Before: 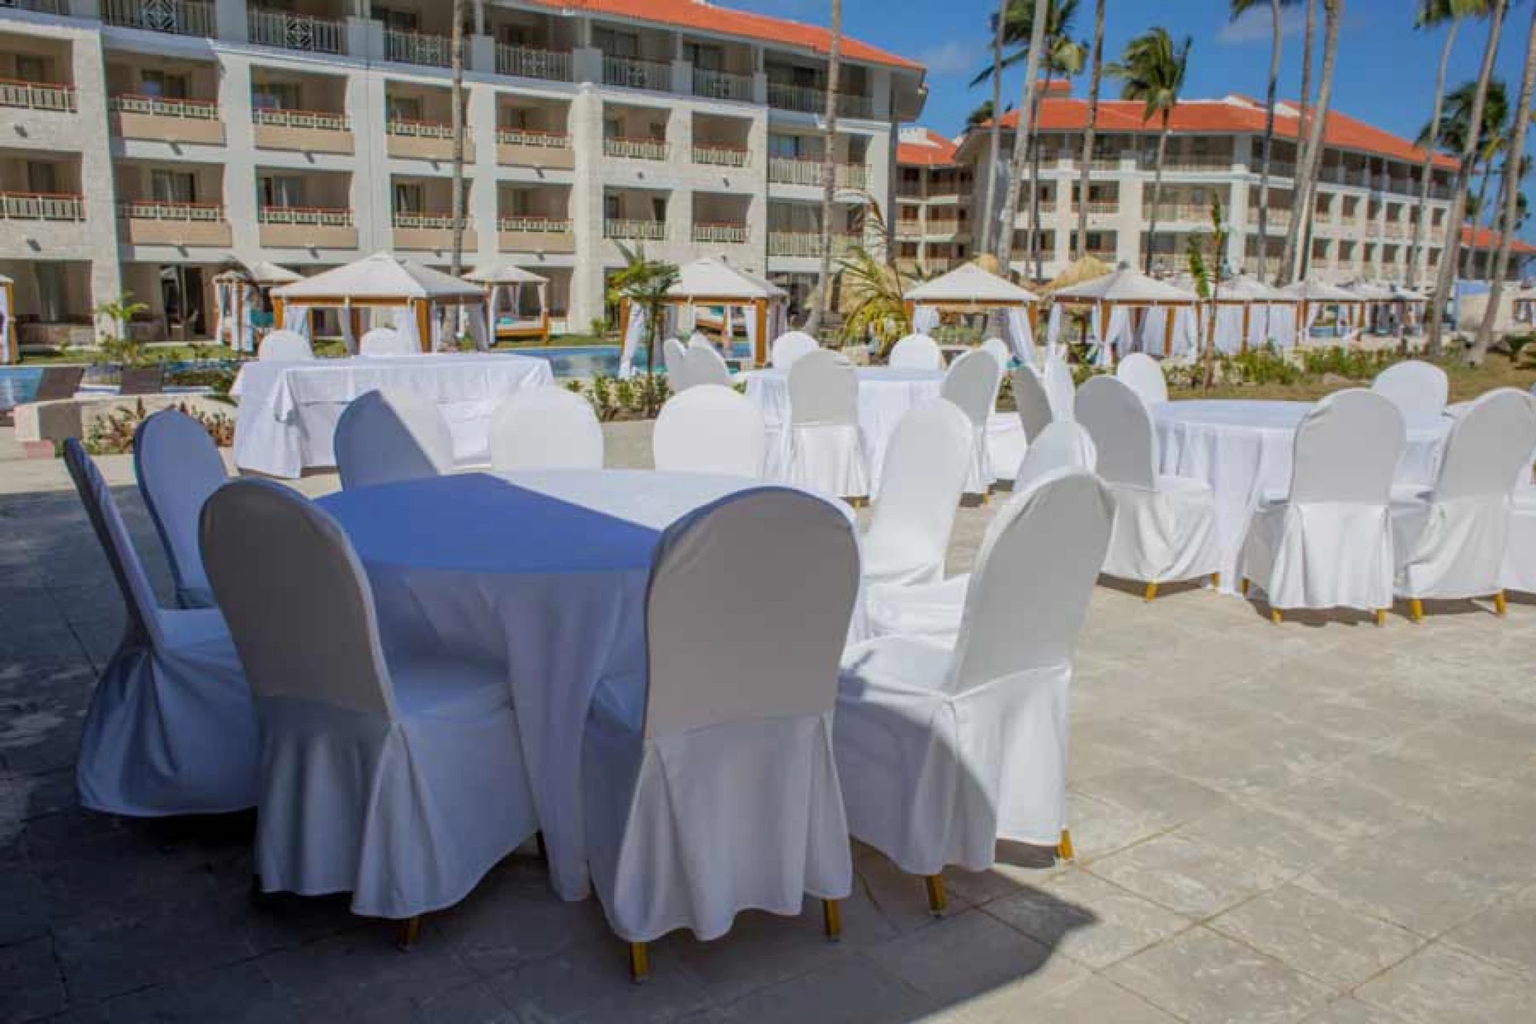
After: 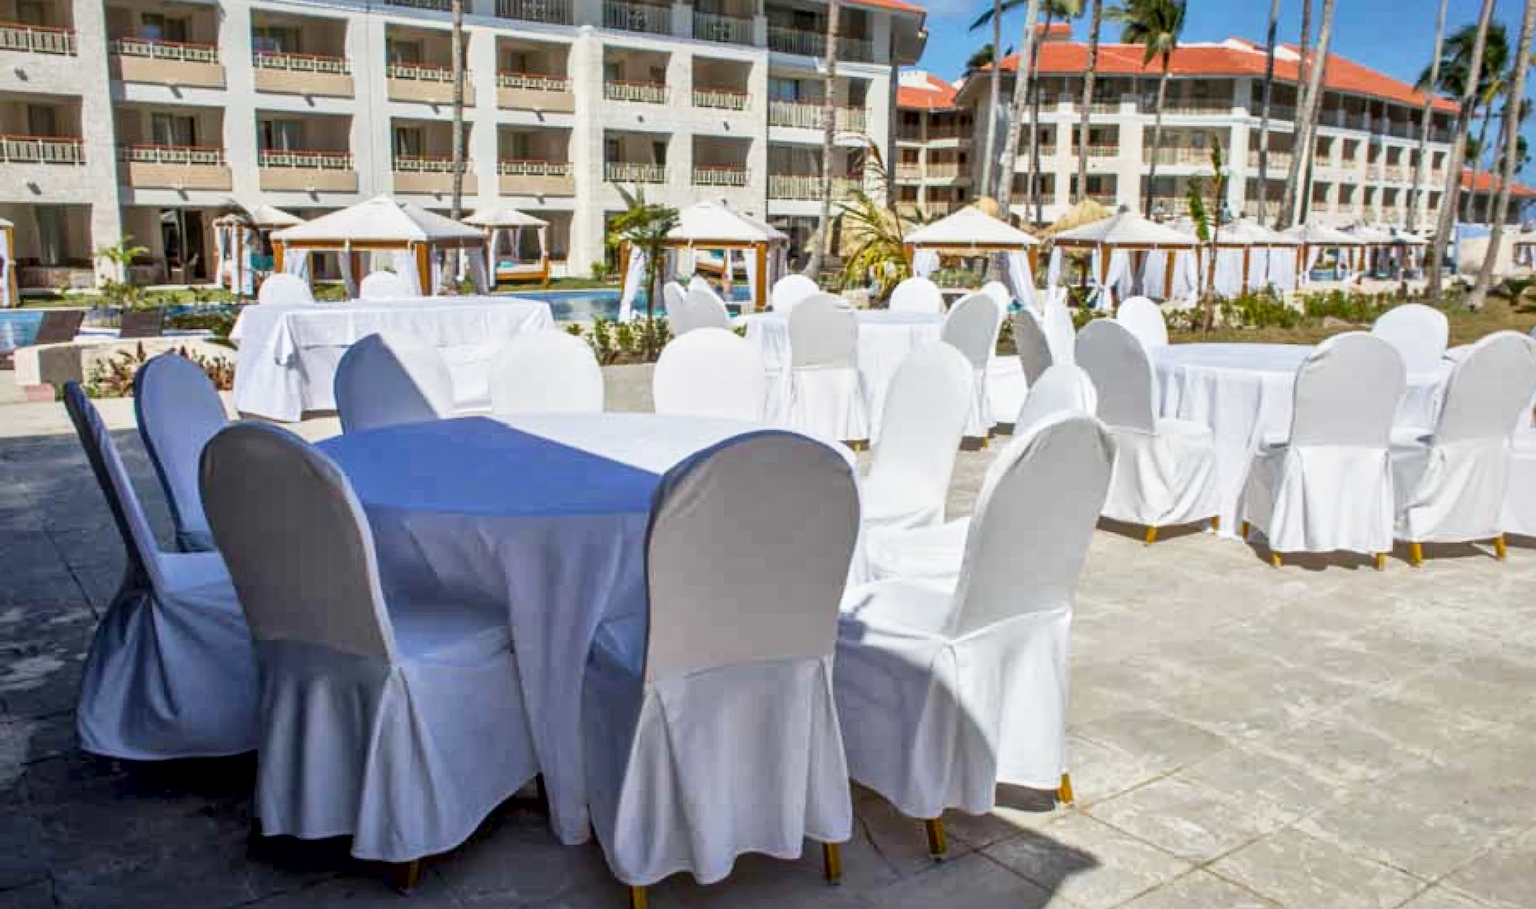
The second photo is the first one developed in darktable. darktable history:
crop and rotate: top 5.609%, bottom 5.609%
local contrast: mode bilateral grid, contrast 20, coarseness 50, detail 179%, midtone range 0.2
base curve: curves: ch0 [(0, 0) (0.088, 0.125) (0.176, 0.251) (0.354, 0.501) (0.613, 0.749) (1, 0.877)], preserve colors none
